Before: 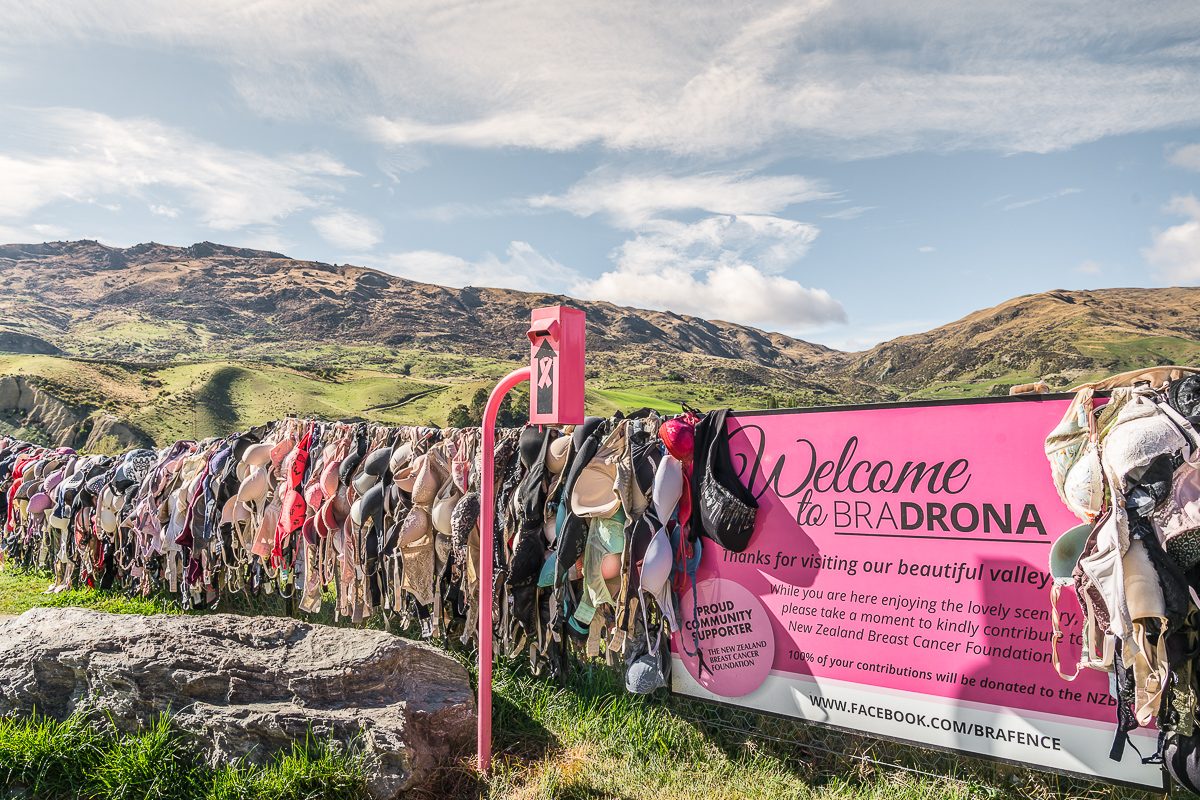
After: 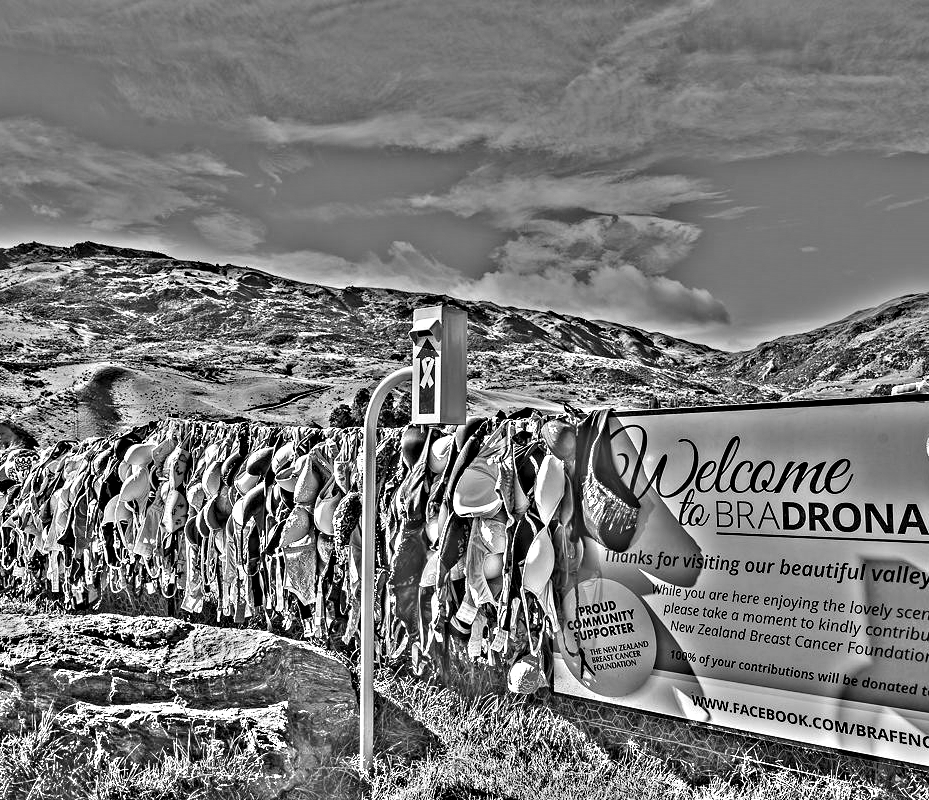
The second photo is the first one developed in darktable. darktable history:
contrast brightness saturation: saturation -1
highpass: on, module defaults
crop: left 9.88%, right 12.664%
